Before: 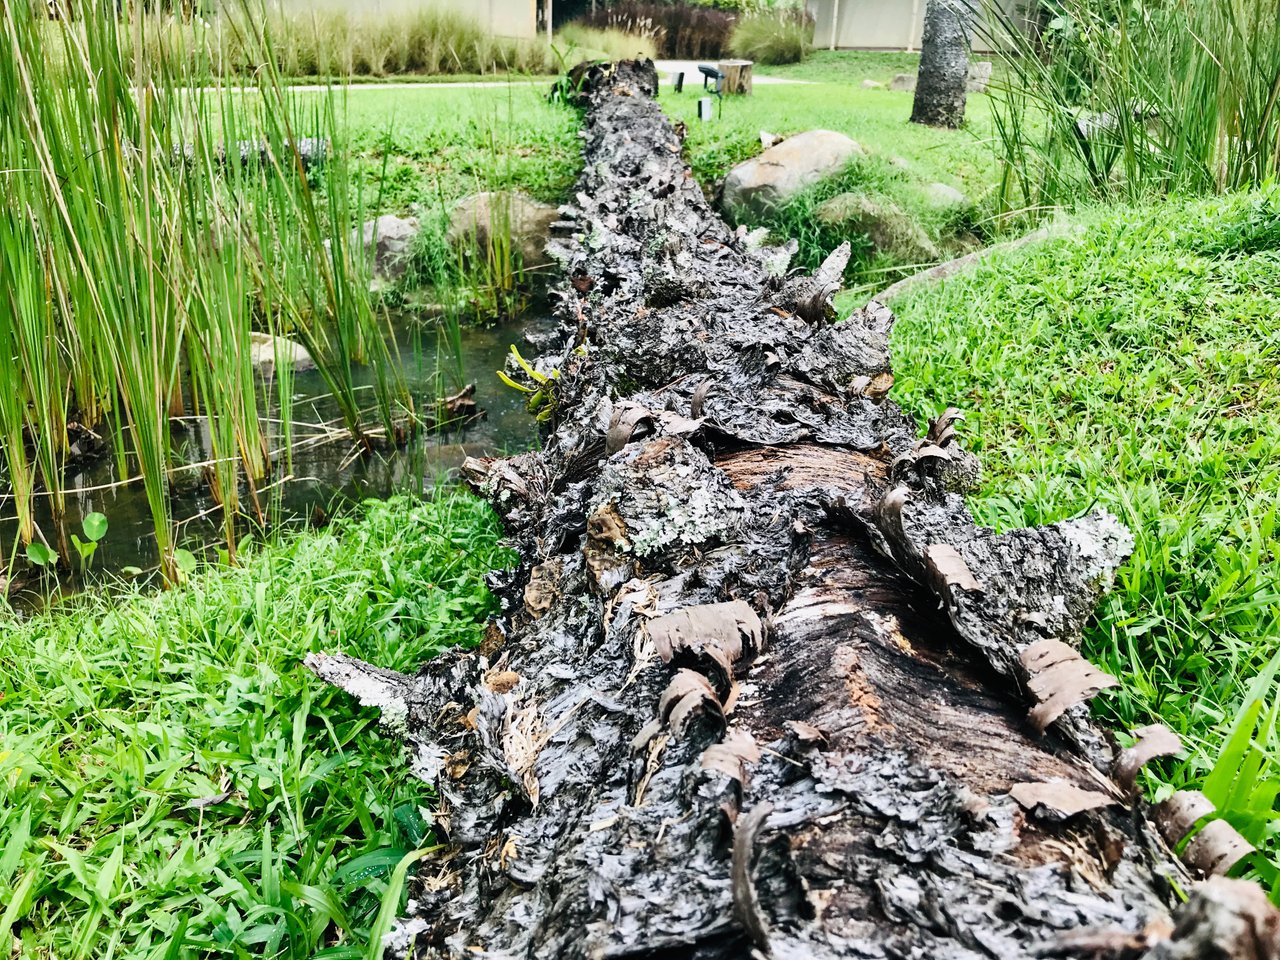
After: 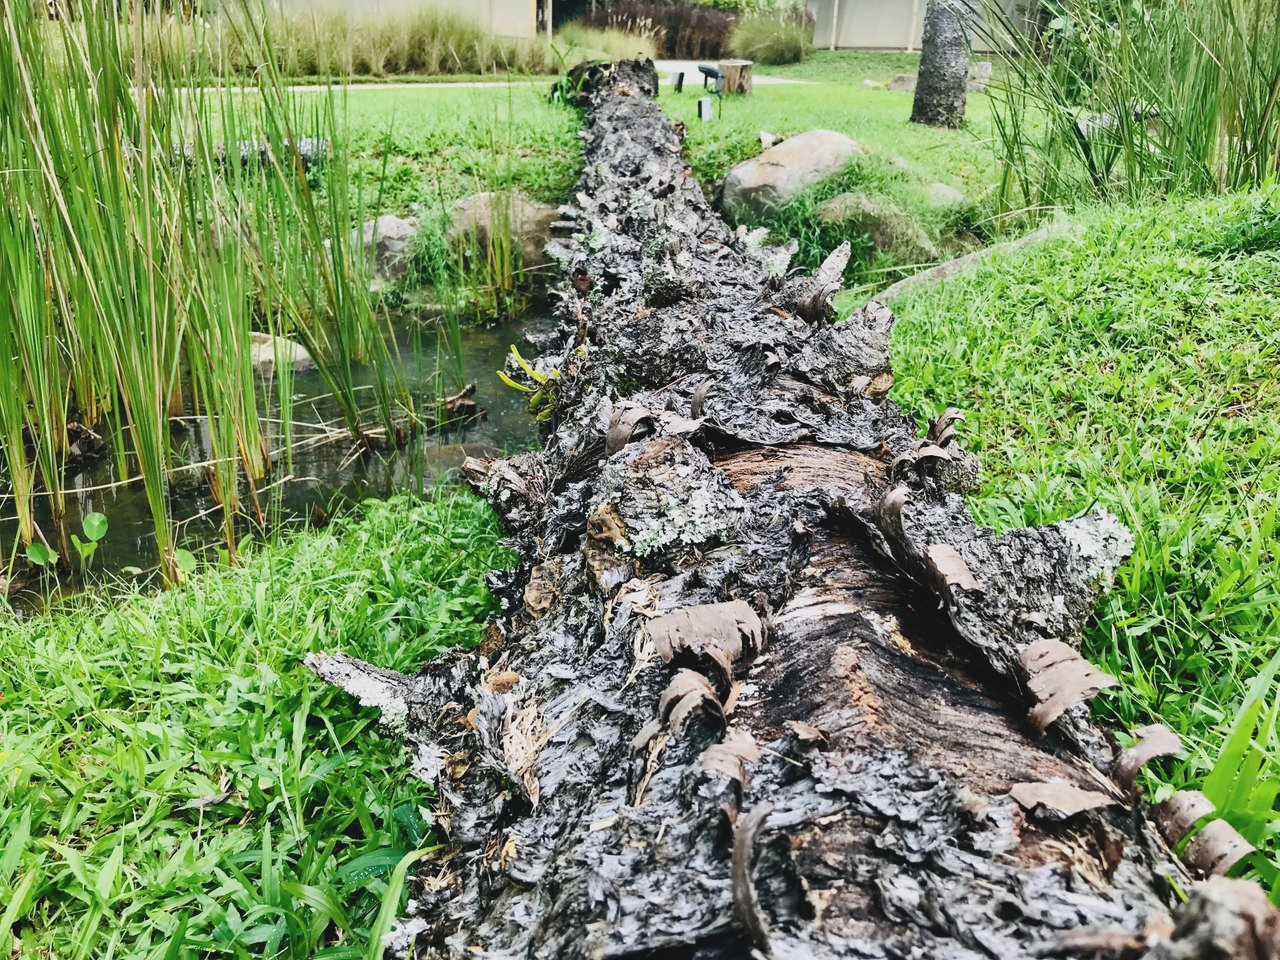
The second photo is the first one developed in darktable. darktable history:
exposure: compensate highlight preservation false
contrast brightness saturation: contrast -0.099, saturation -0.093
